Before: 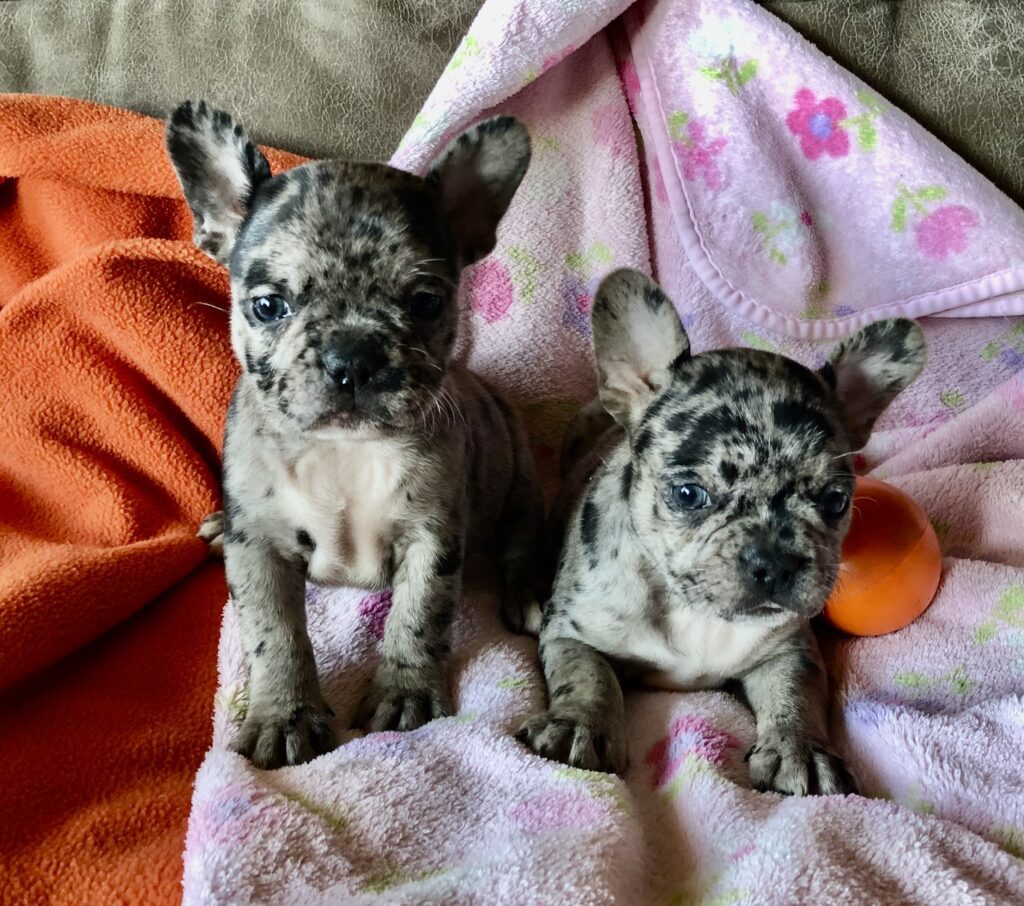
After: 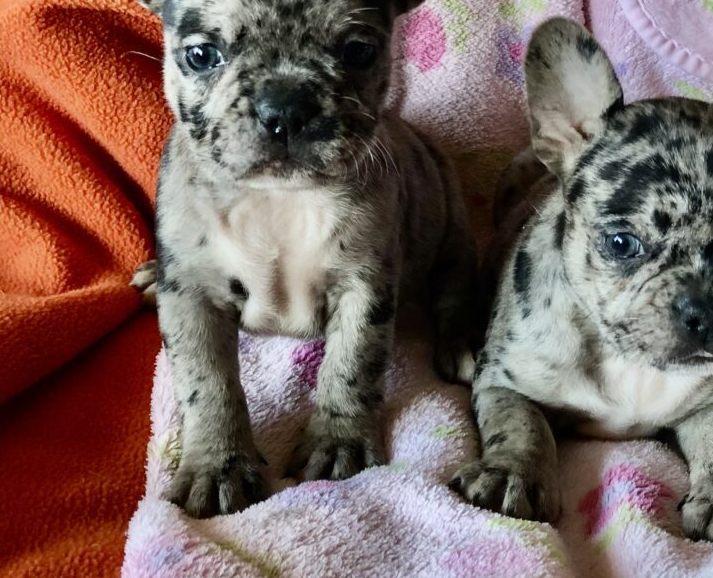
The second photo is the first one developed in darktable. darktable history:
crop: left 6.587%, top 27.778%, right 23.756%, bottom 8.349%
